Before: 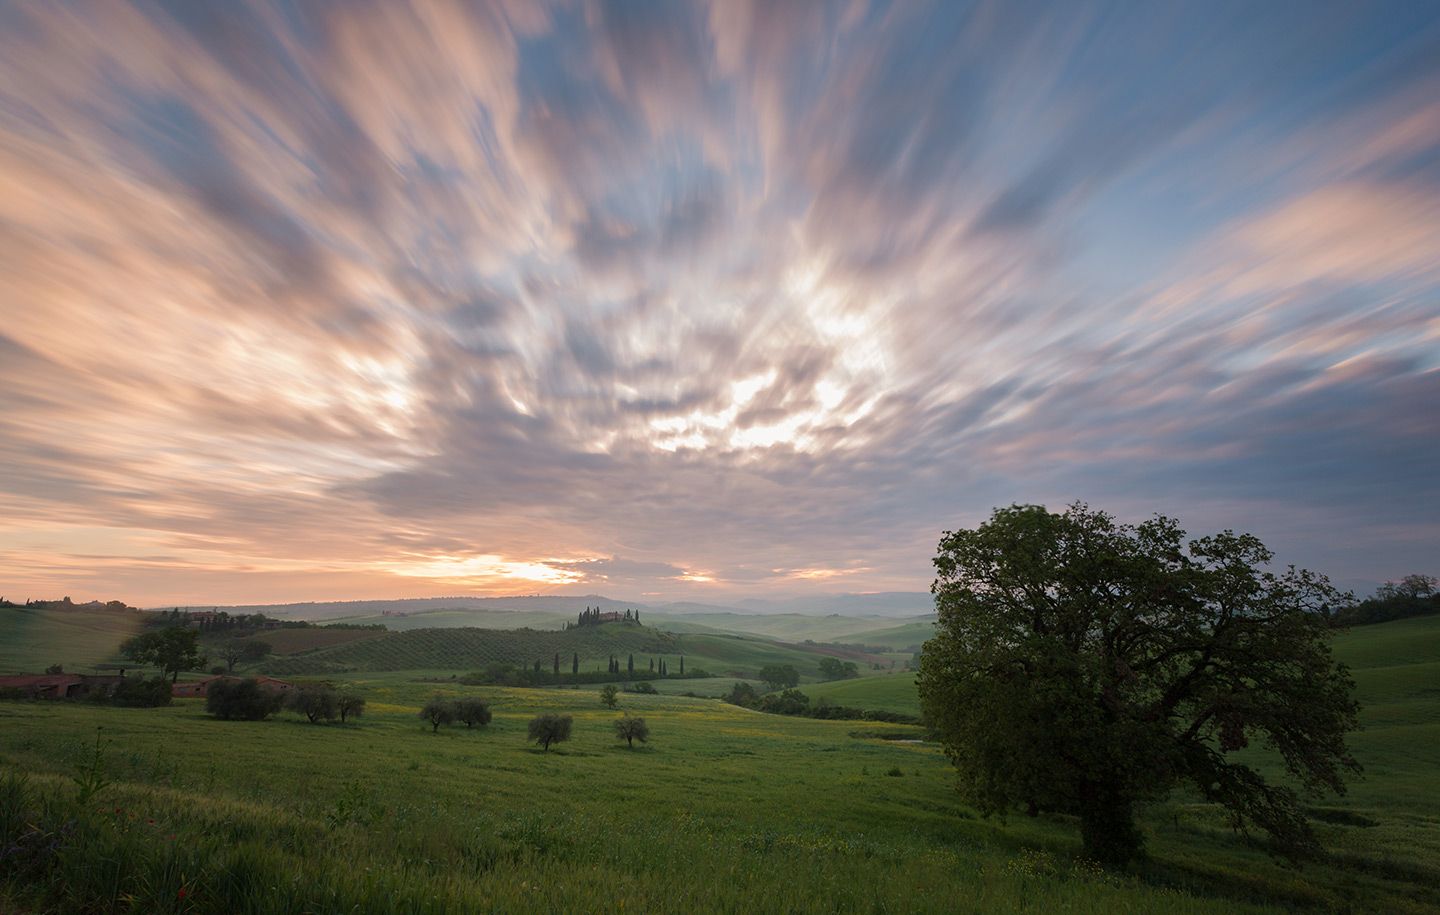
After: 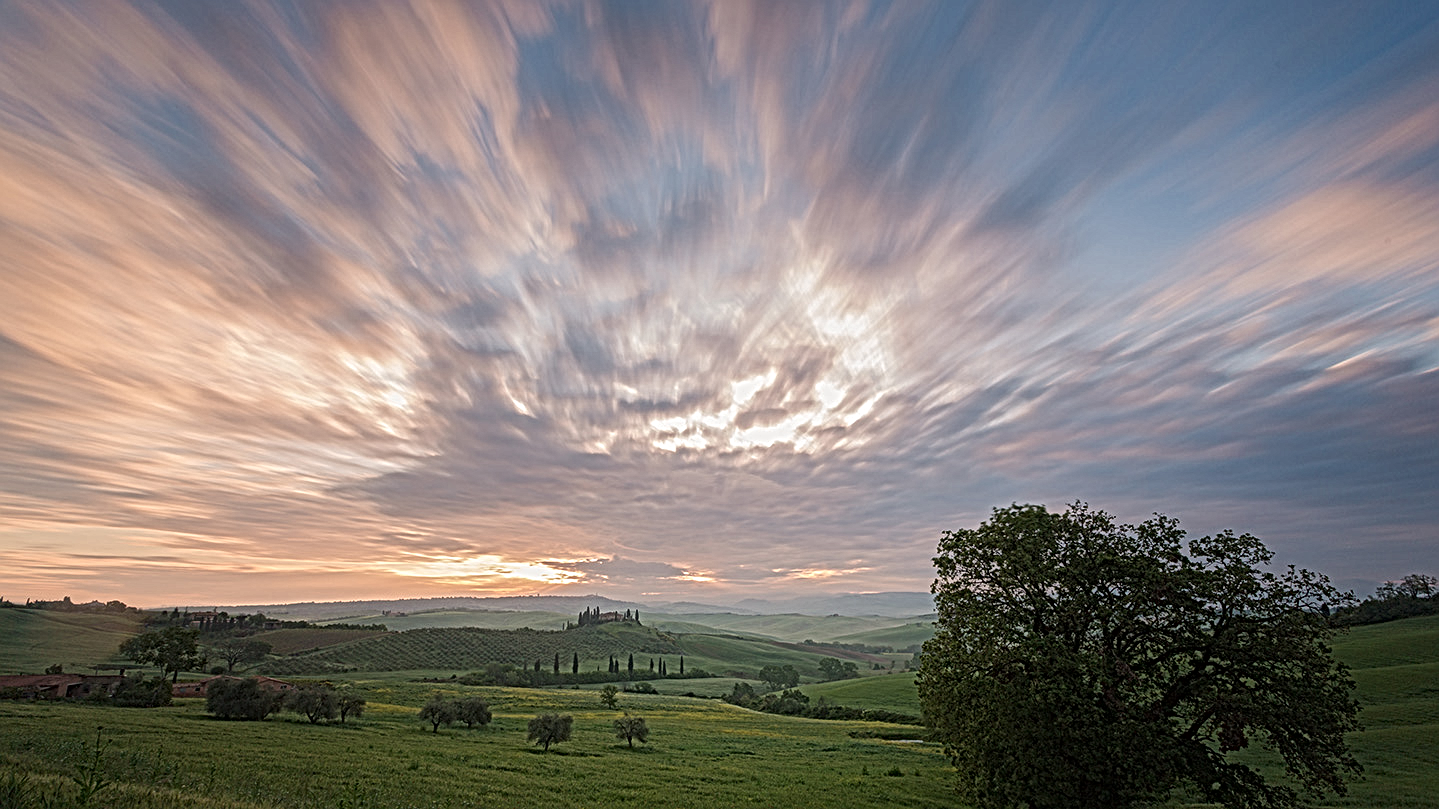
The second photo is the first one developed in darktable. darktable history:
local contrast: mode bilateral grid, contrast 20, coarseness 3, detail 300%, midtone range 0.2
contrast equalizer: octaves 7, y [[0.6 ×6], [0.55 ×6], [0 ×6], [0 ×6], [0 ×6]], mix -0.3
crop and rotate: top 0%, bottom 11.49%
